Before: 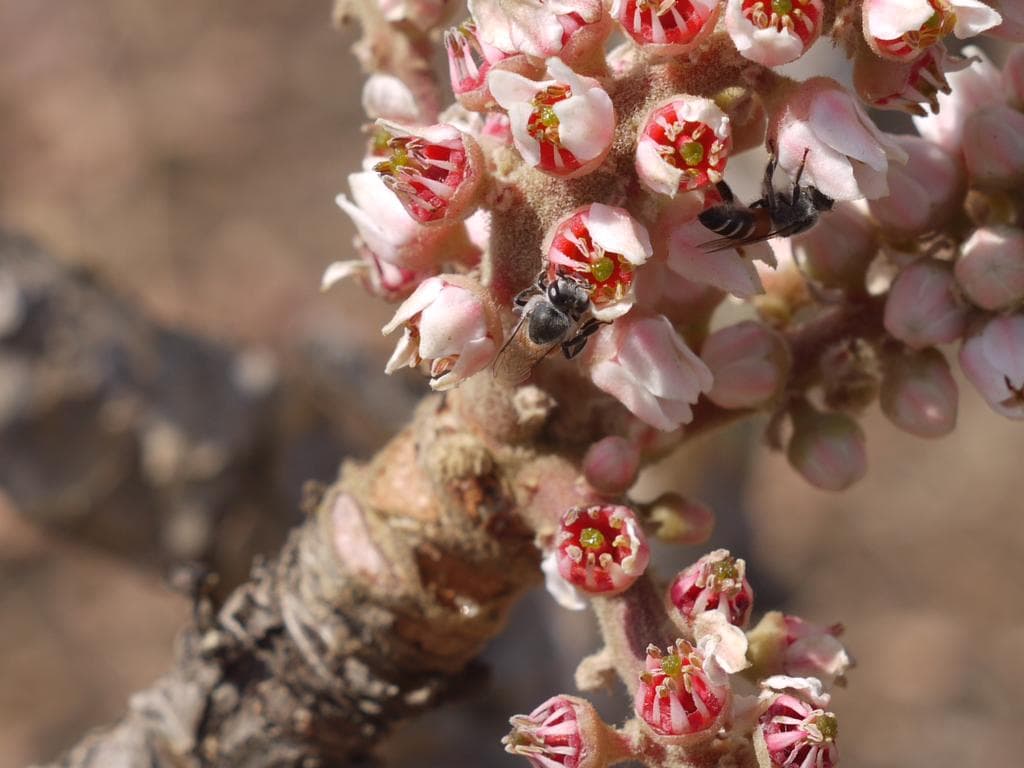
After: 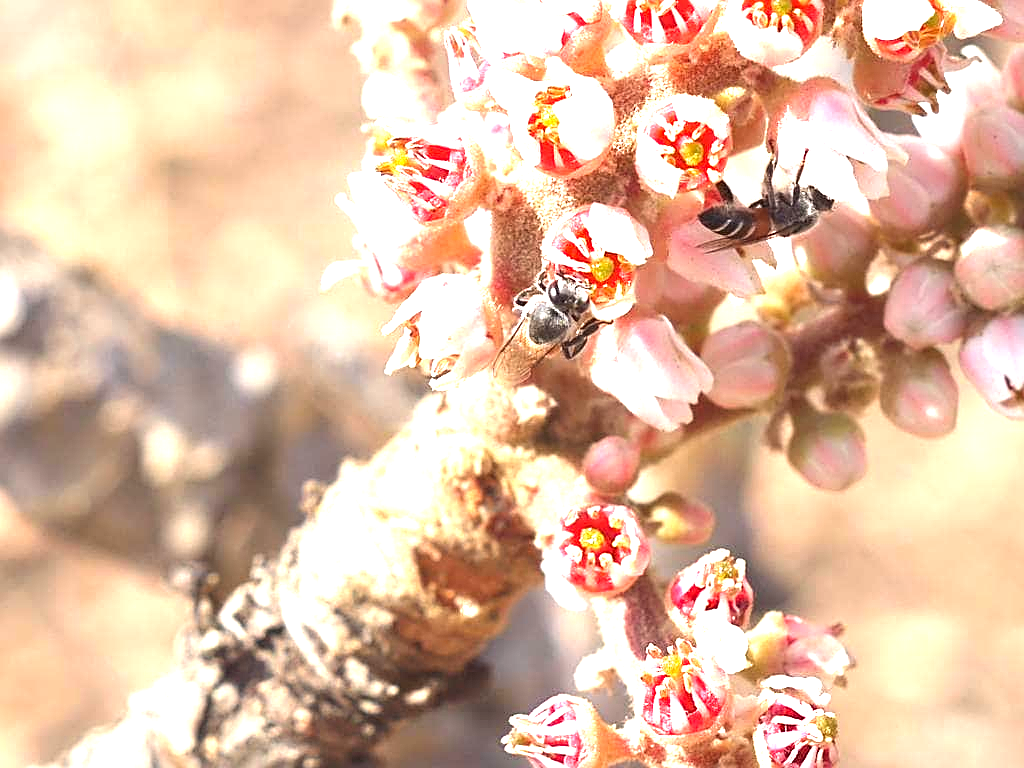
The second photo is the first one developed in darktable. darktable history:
sharpen: amount 0.6
exposure: exposure 2.207 EV, compensate highlight preservation false
color correction: highlights b* 3
